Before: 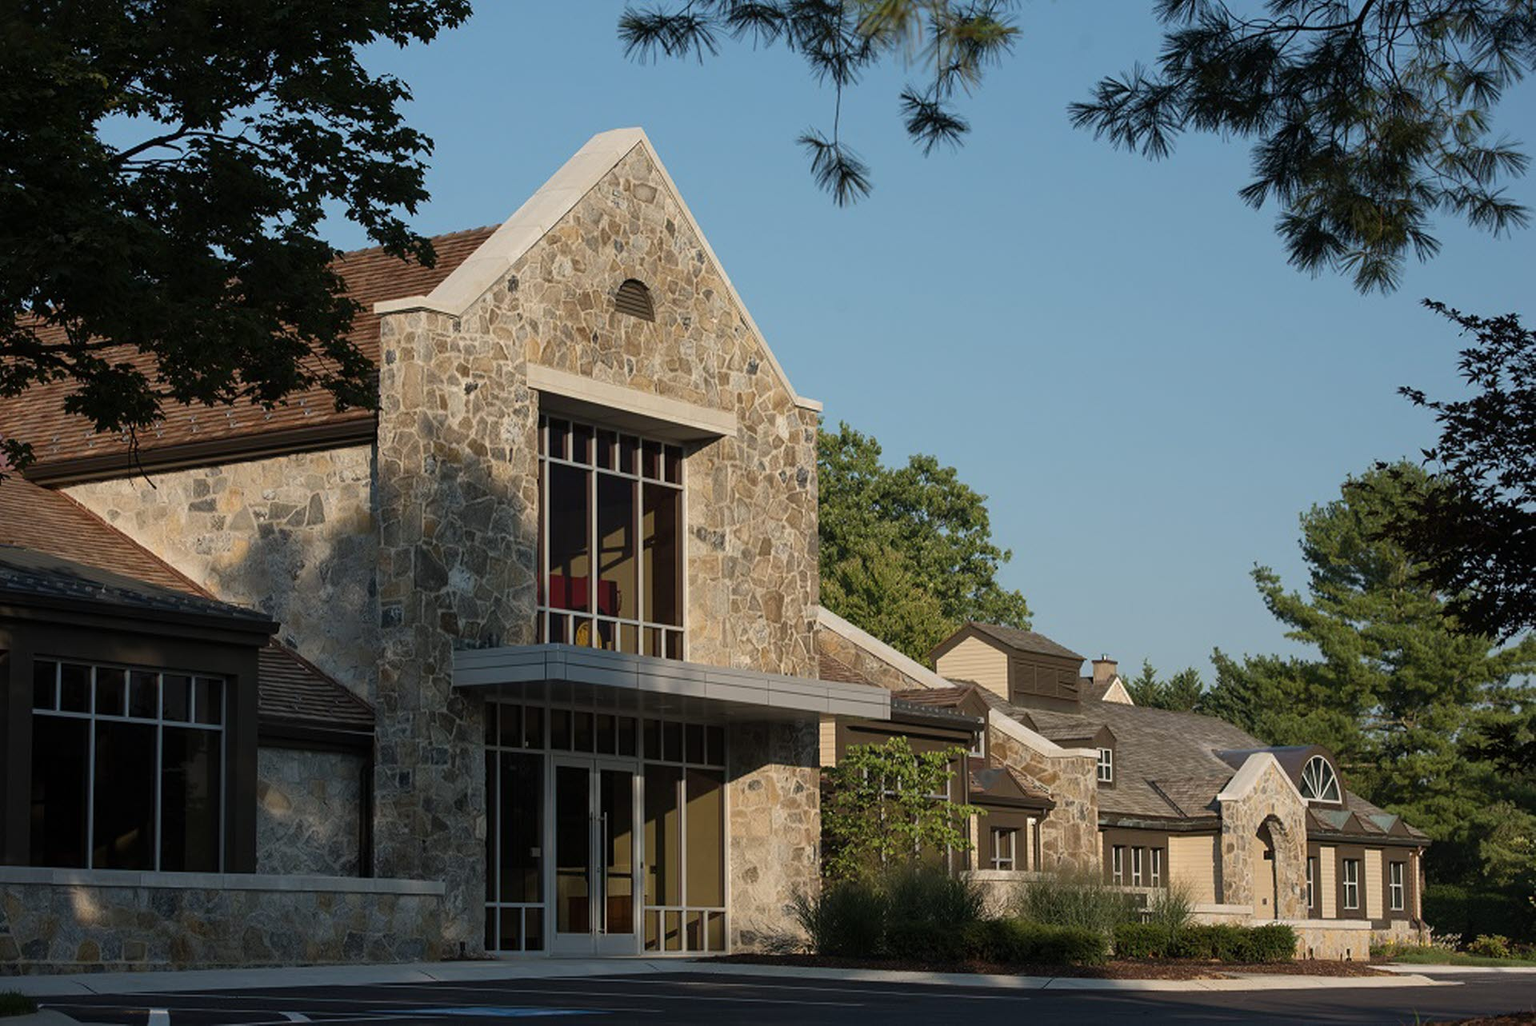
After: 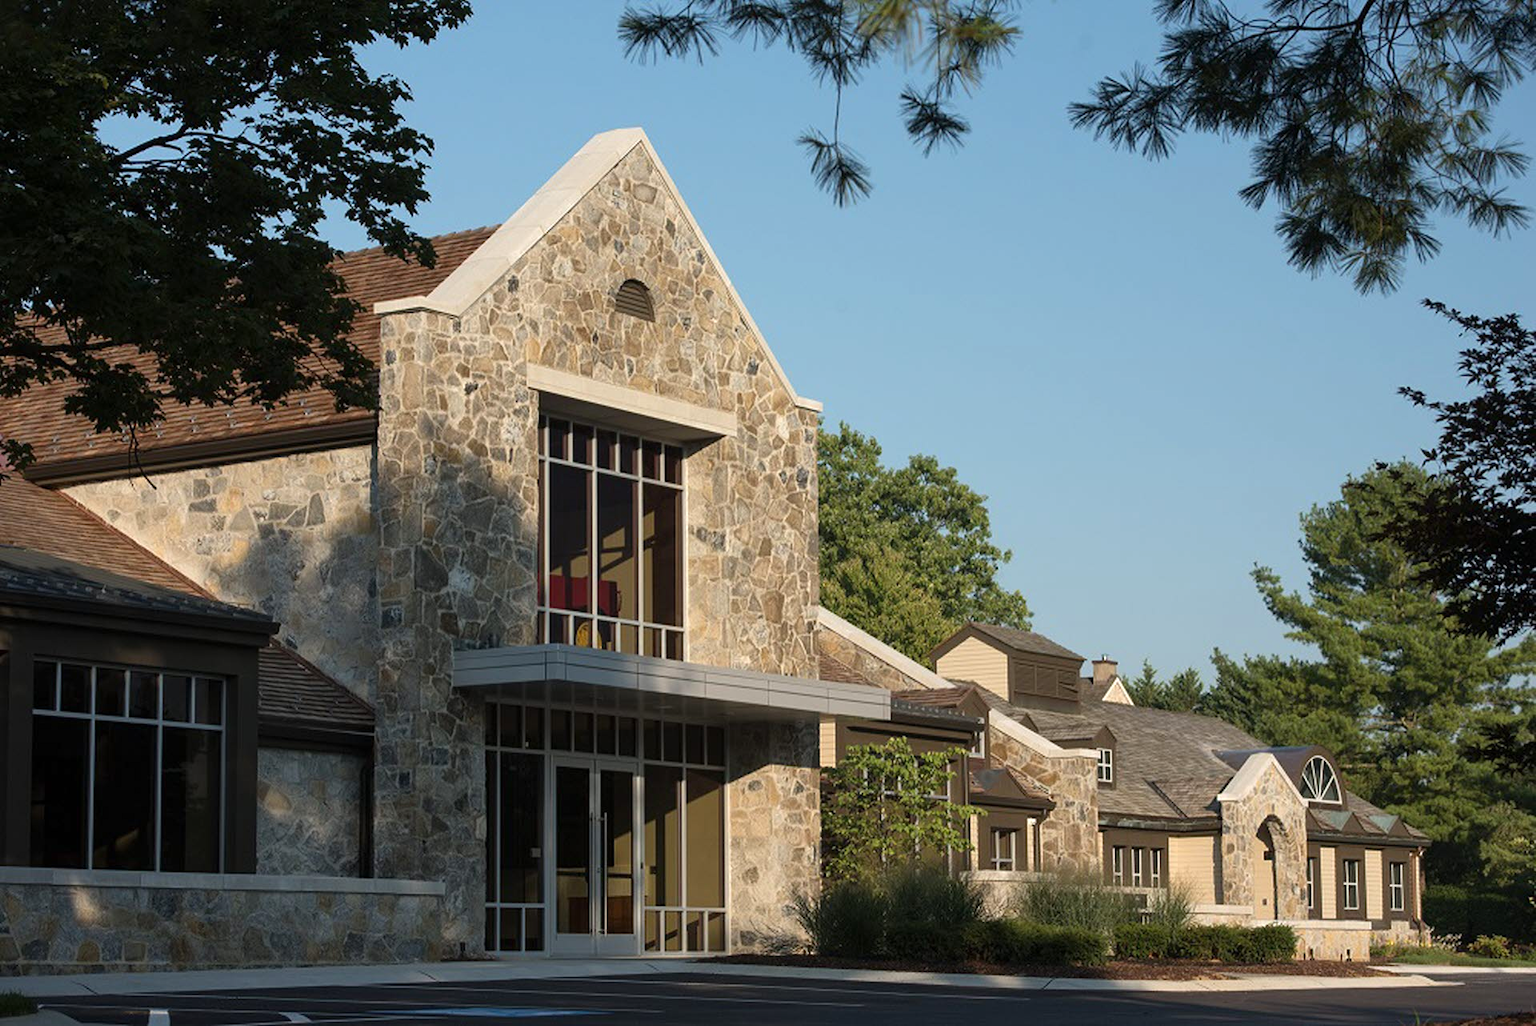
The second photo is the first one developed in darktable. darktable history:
exposure: exposure 0.374 EV, compensate exposure bias true, compensate highlight preservation false
